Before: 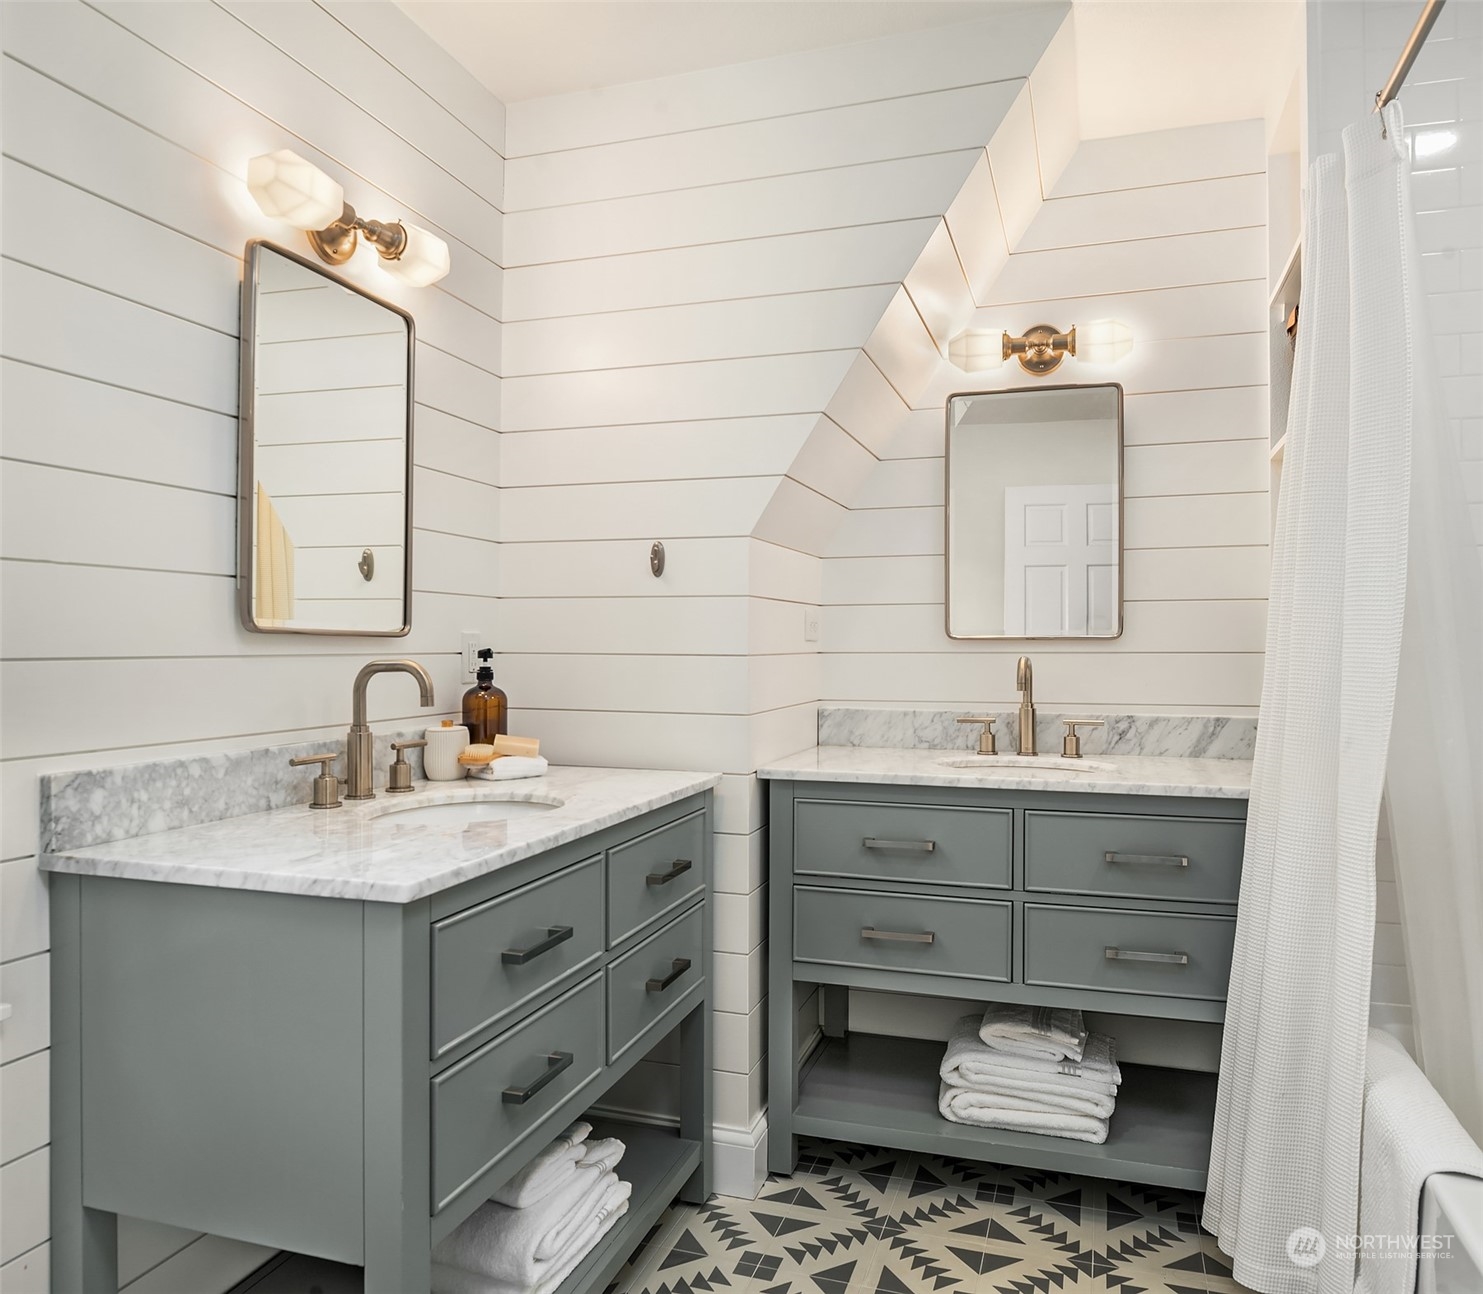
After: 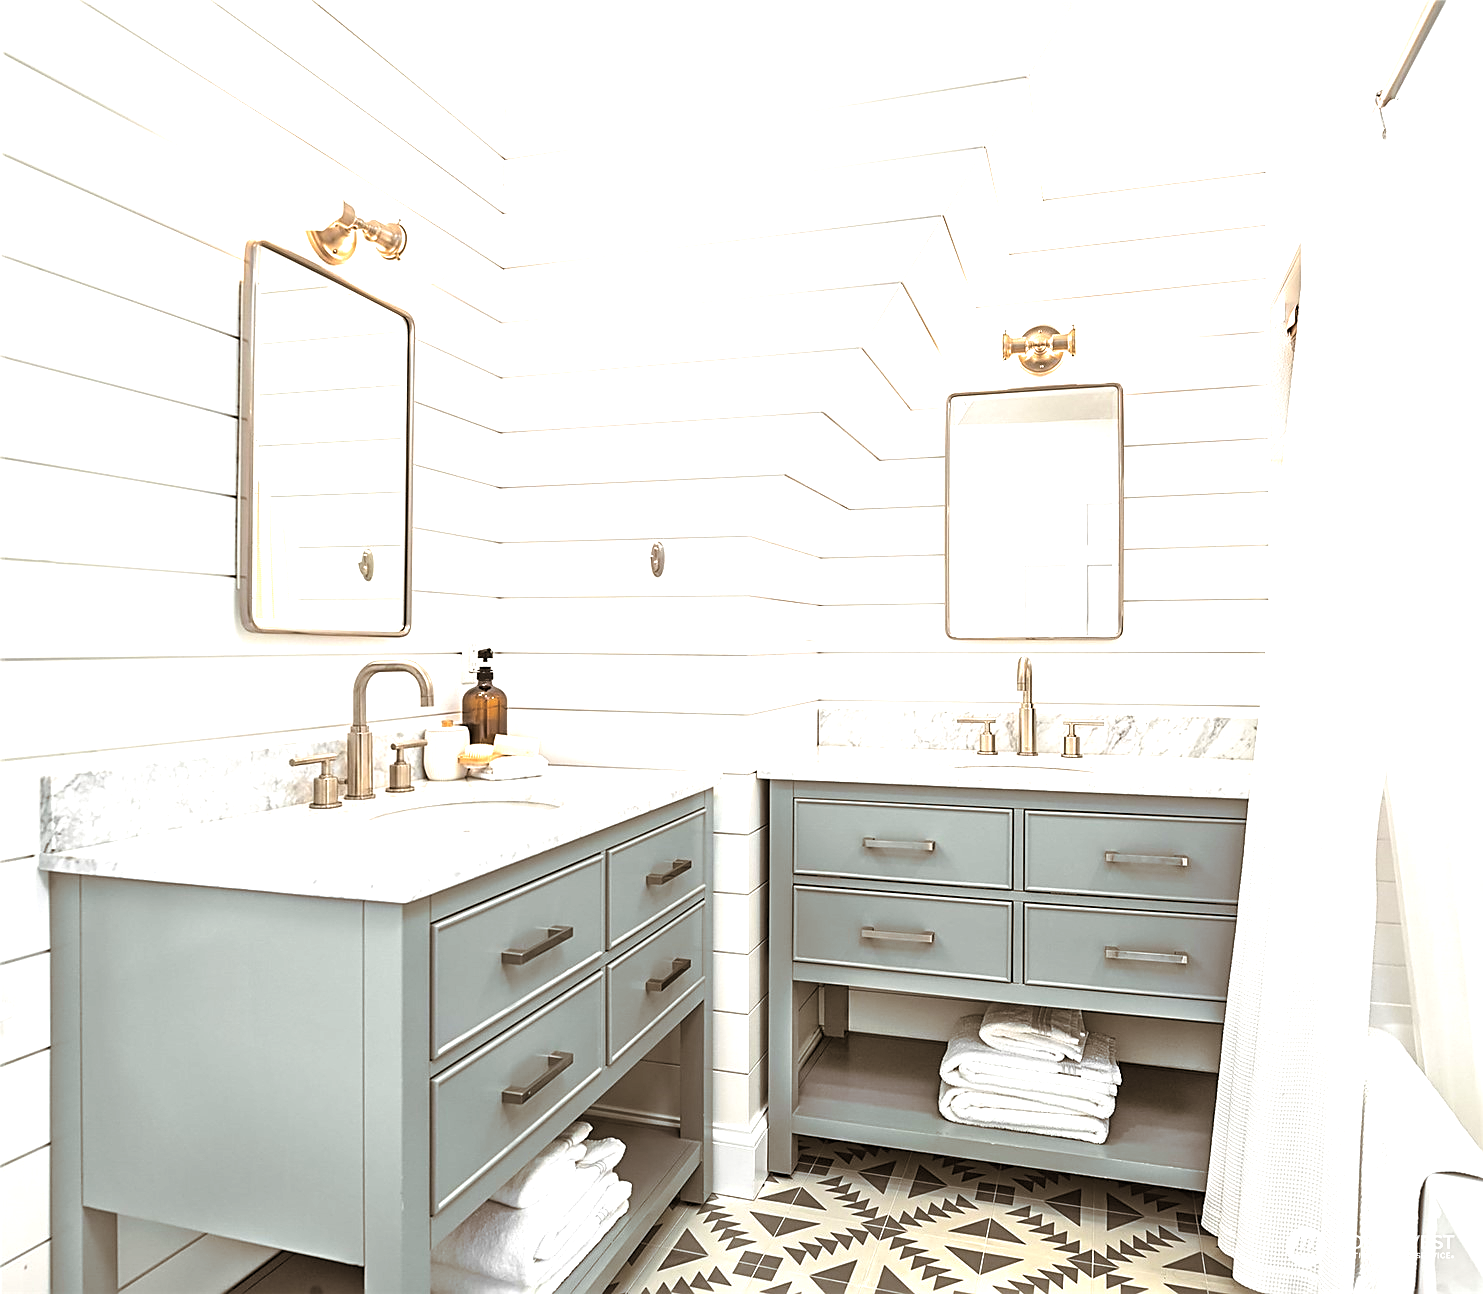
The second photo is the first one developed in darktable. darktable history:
exposure: black level correction -0.002, exposure 1.35 EV, compensate highlight preservation false
sharpen: on, module defaults
split-toning: shadows › hue 32.4°, shadows › saturation 0.51, highlights › hue 180°, highlights › saturation 0, balance -60.17, compress 55.19%
